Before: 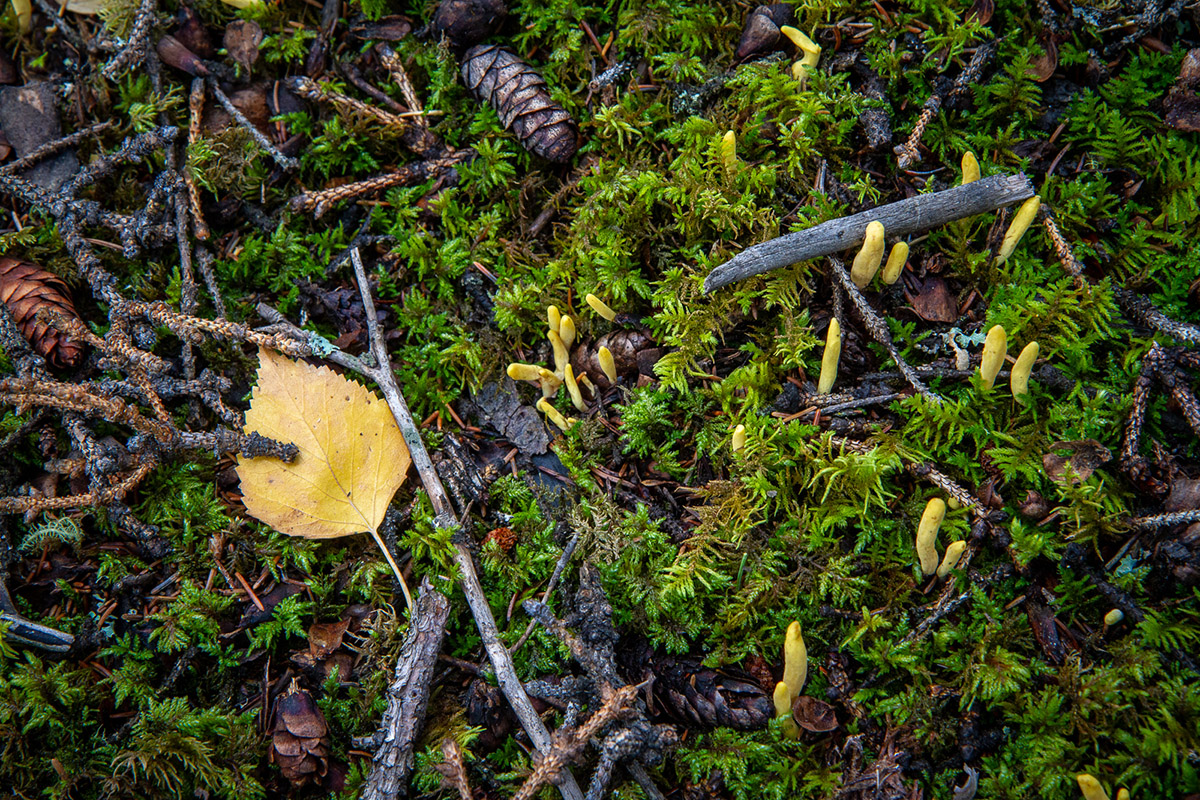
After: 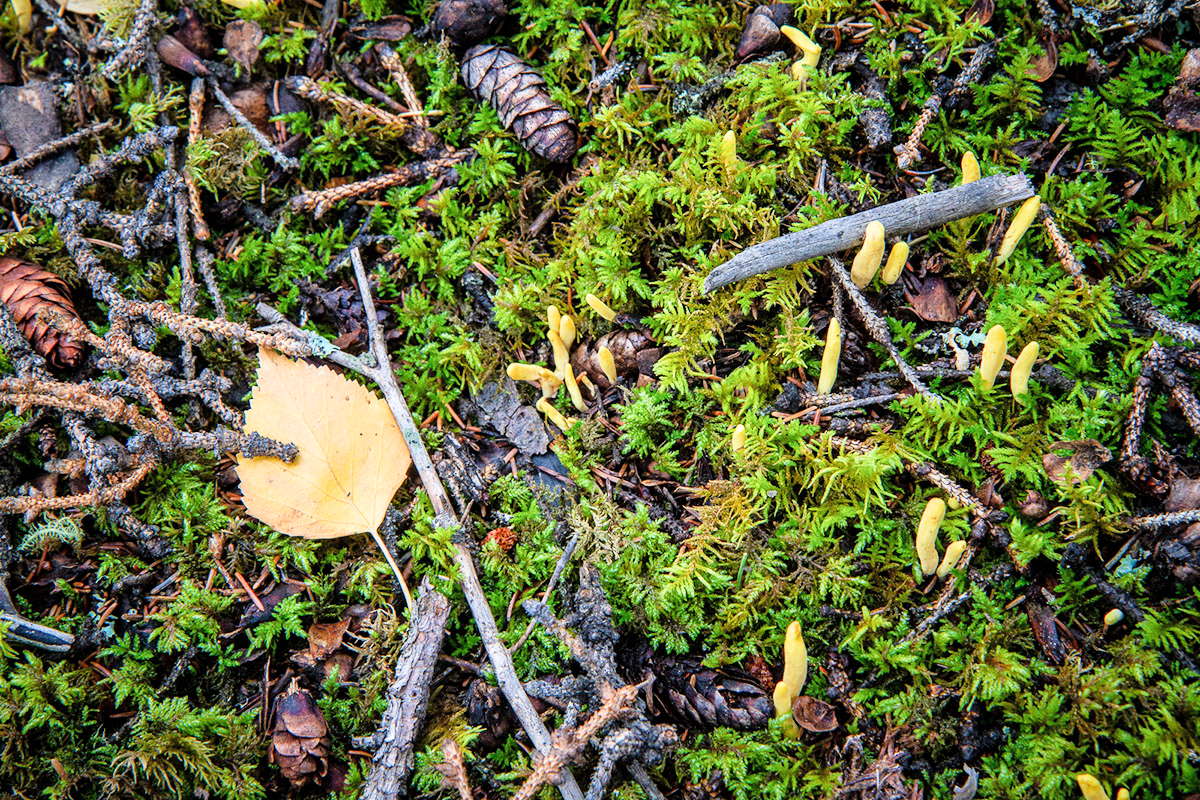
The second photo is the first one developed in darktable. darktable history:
exposure: black level correction 0, exposure 1.743 EV, compensate highlight preservation false
filmic rgb: black relative exposure -7.65 EV, white relative exposure 4.56 EV, hardness 3.61
tone equalizer: mask exposure compensation -0.495 EV
